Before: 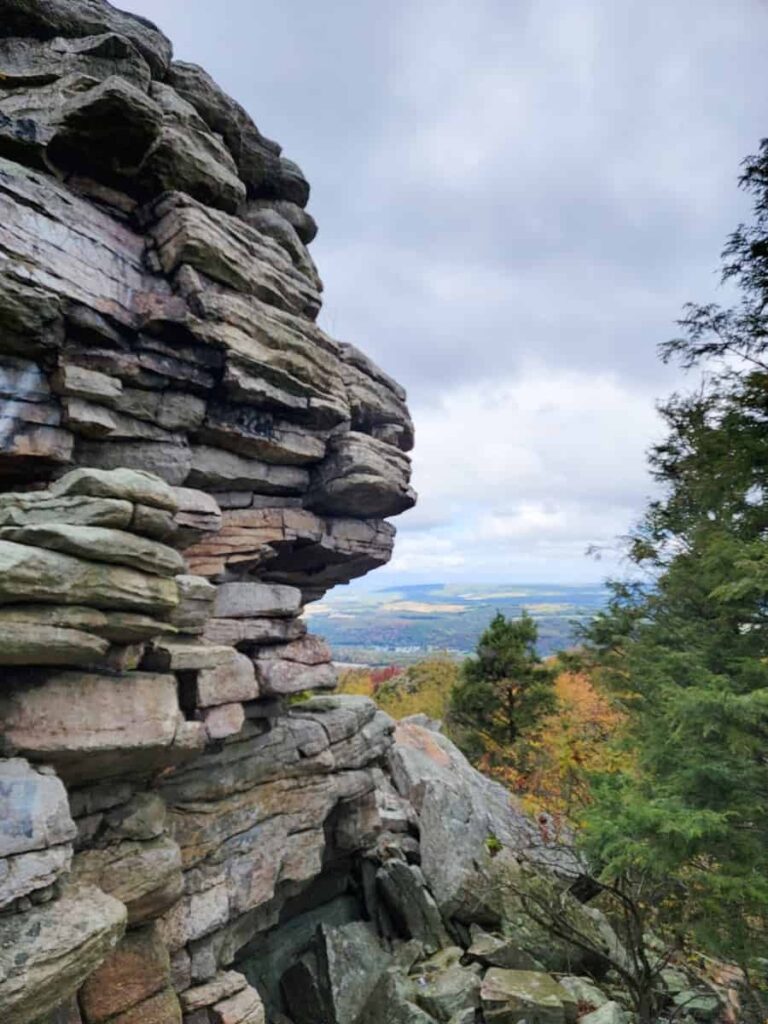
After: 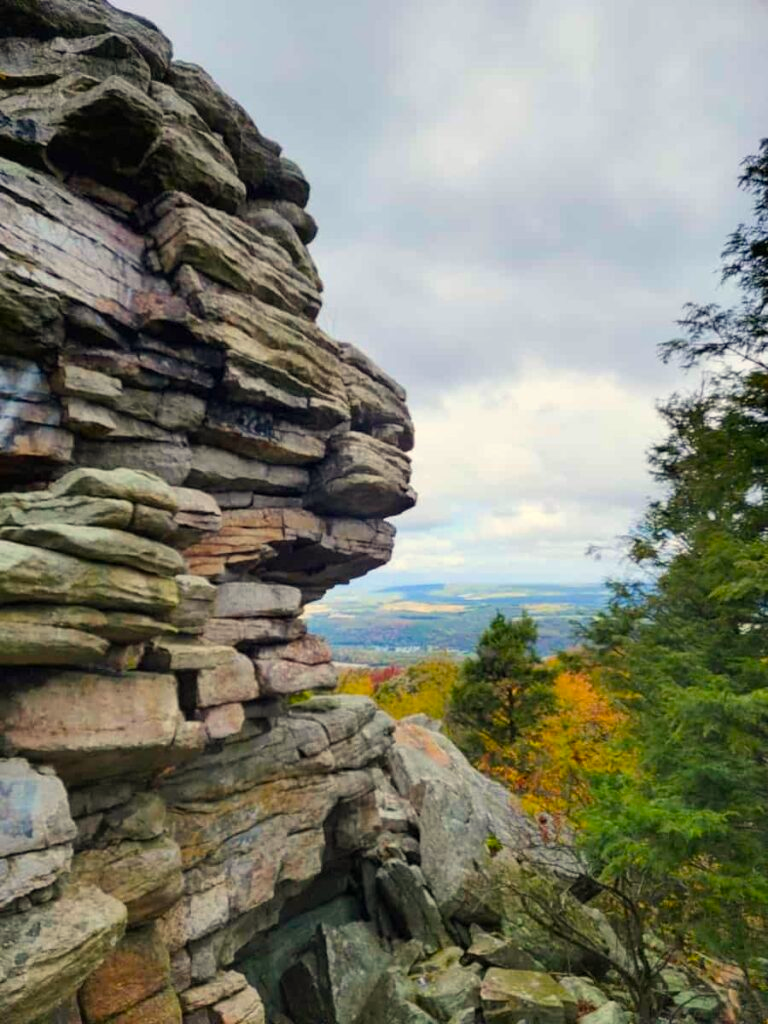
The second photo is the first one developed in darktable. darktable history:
color balance rgb: perceptual saturation grading › global saturation 40%, global vibrance 15%
white balance: red 1.029, blue 0.92
